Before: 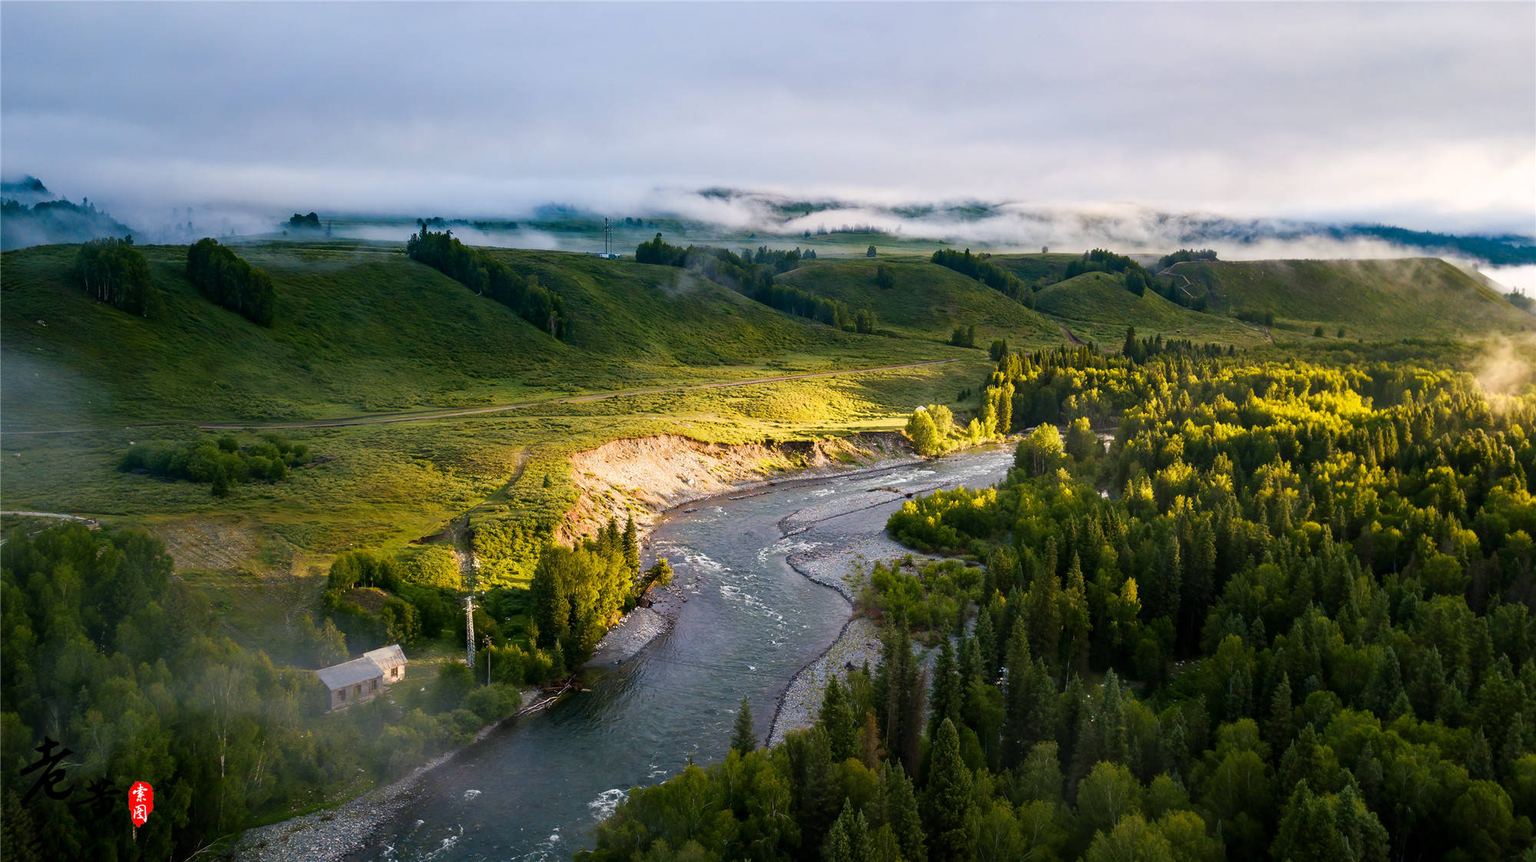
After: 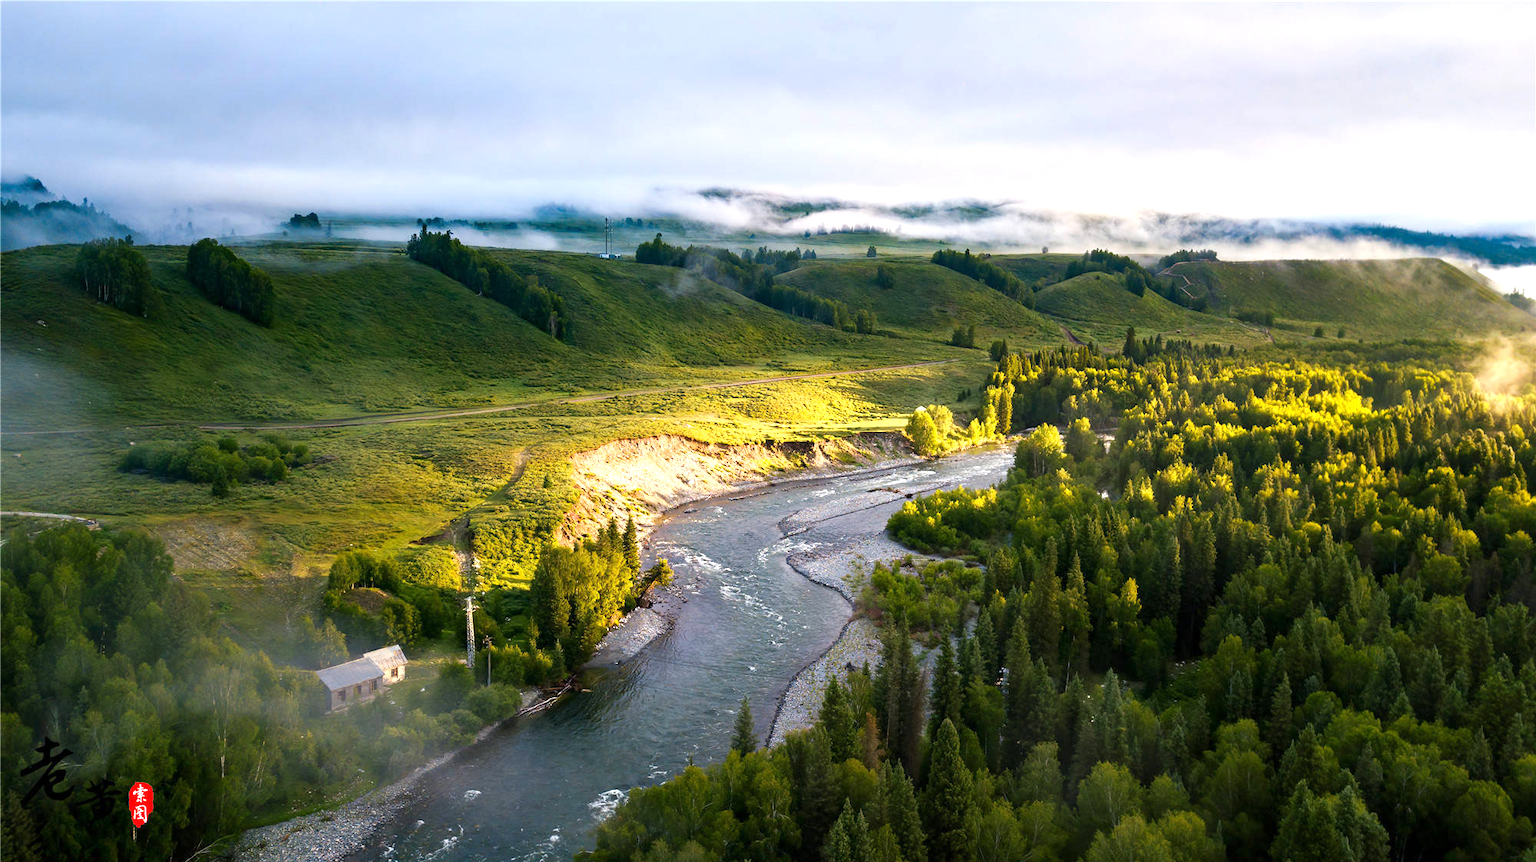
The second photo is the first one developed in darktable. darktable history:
exposure: exposure 0.585 EV, compensate exposure bias true, compensate highlight preservation false
